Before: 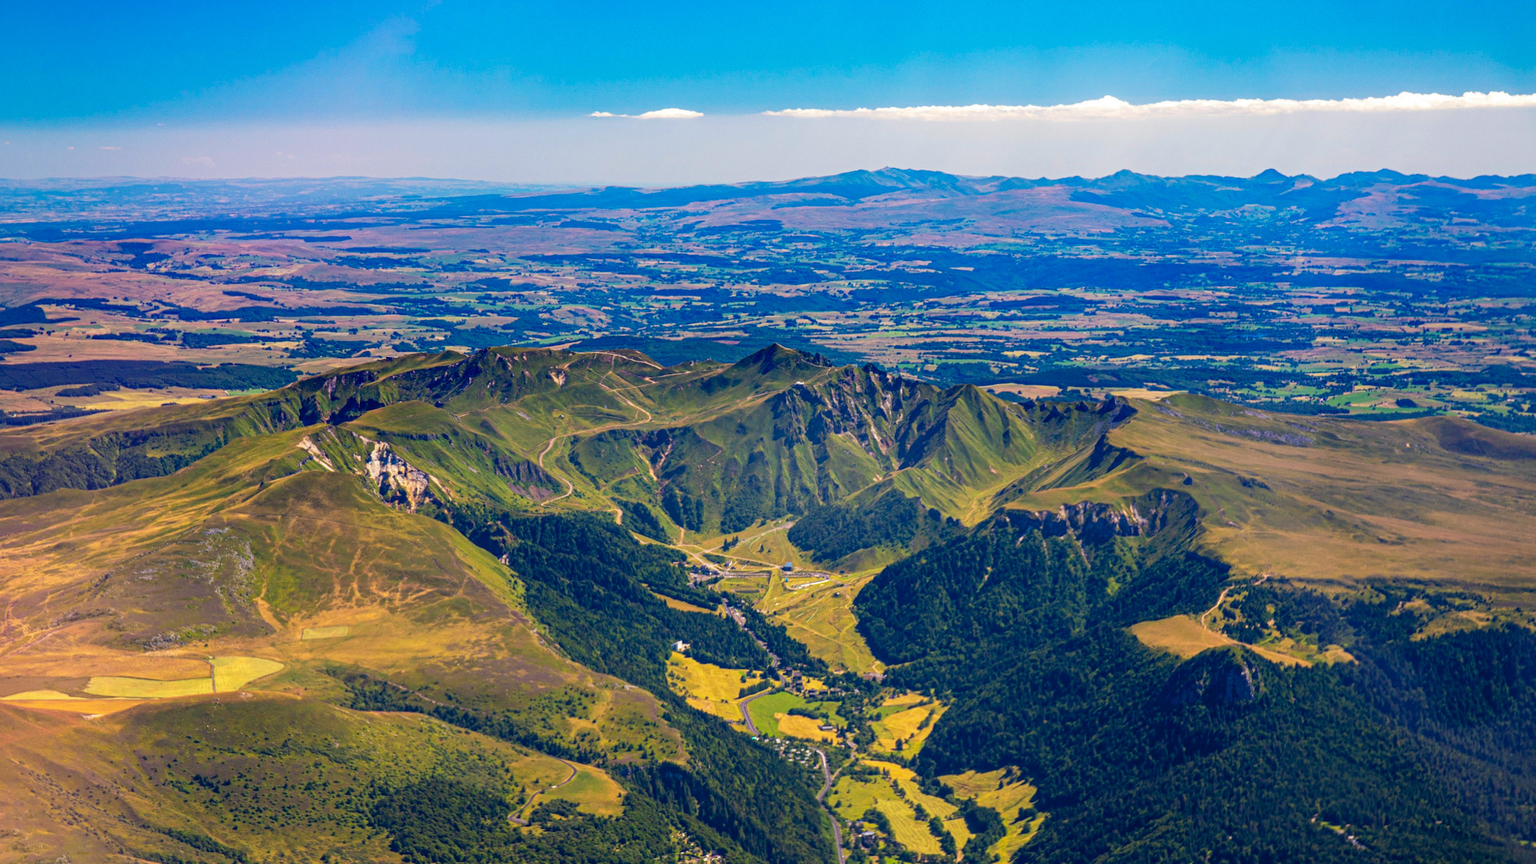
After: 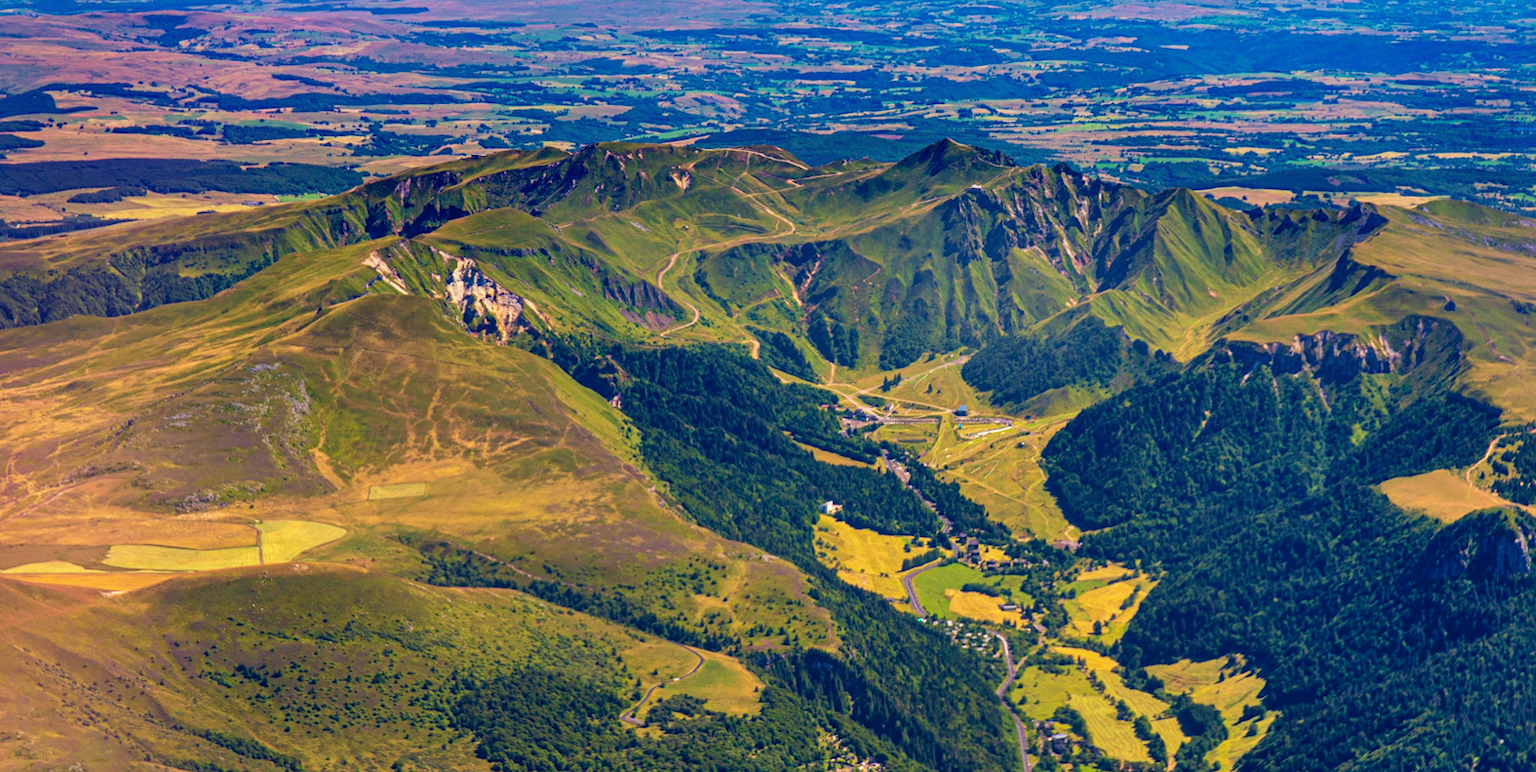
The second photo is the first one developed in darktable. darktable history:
shadows and highlights: shadows 48.33, highlights -42.46, soften with gaussian
crop: top 26.671%, right 18.033%
velvia: on, module defaults
